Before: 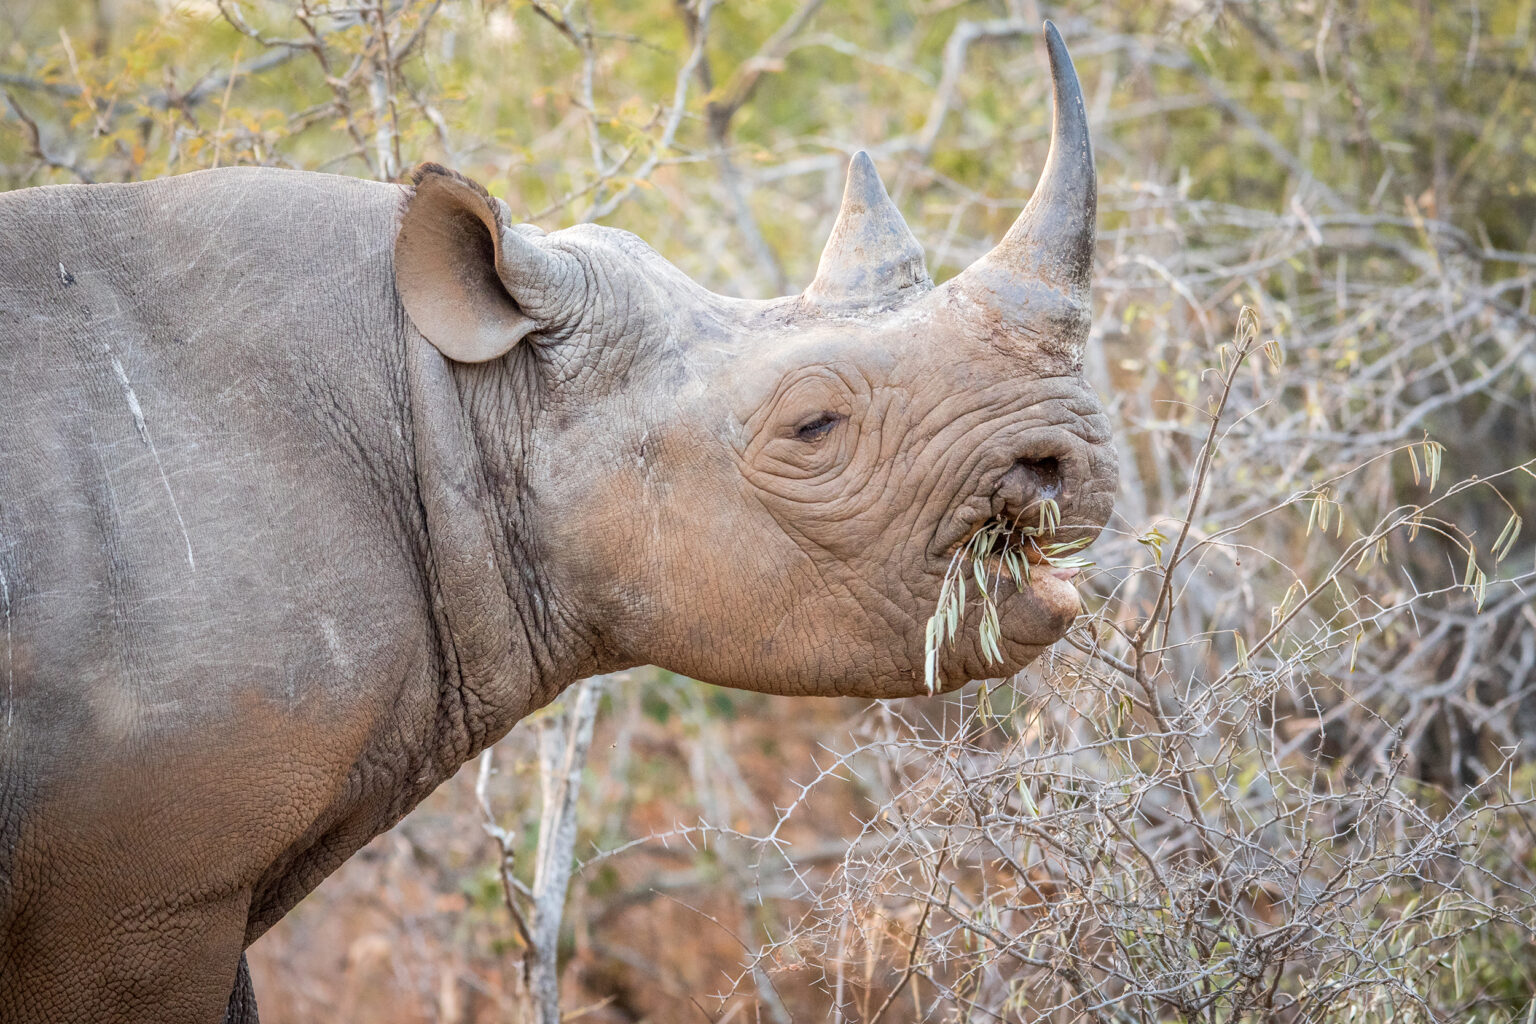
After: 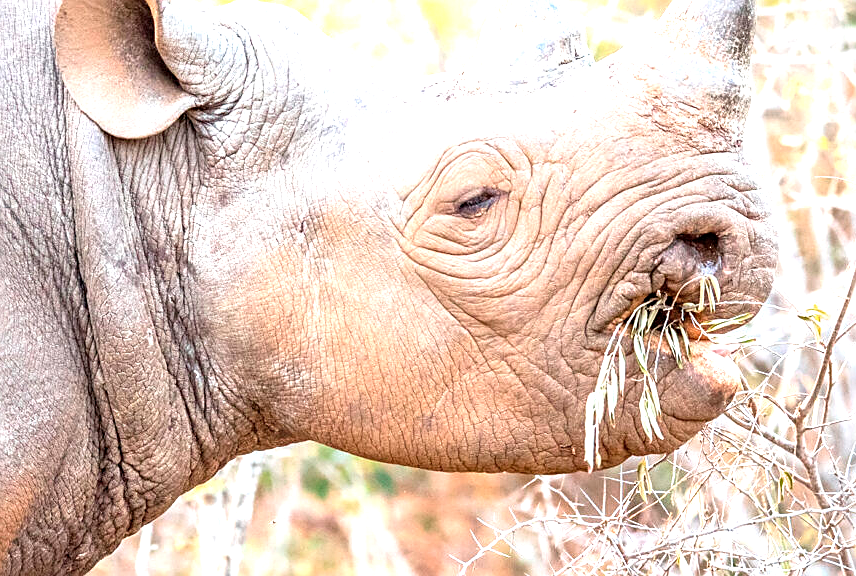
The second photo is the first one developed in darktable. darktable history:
sharpen: on, module defaults
exposure: black level correction 0, exposure 1.2 EV, compensate exposure bias true, compensate highlight preservation false
crop and rotate: left 22.174%, top 21.948%, right 22.06%, bottom 21.71%
